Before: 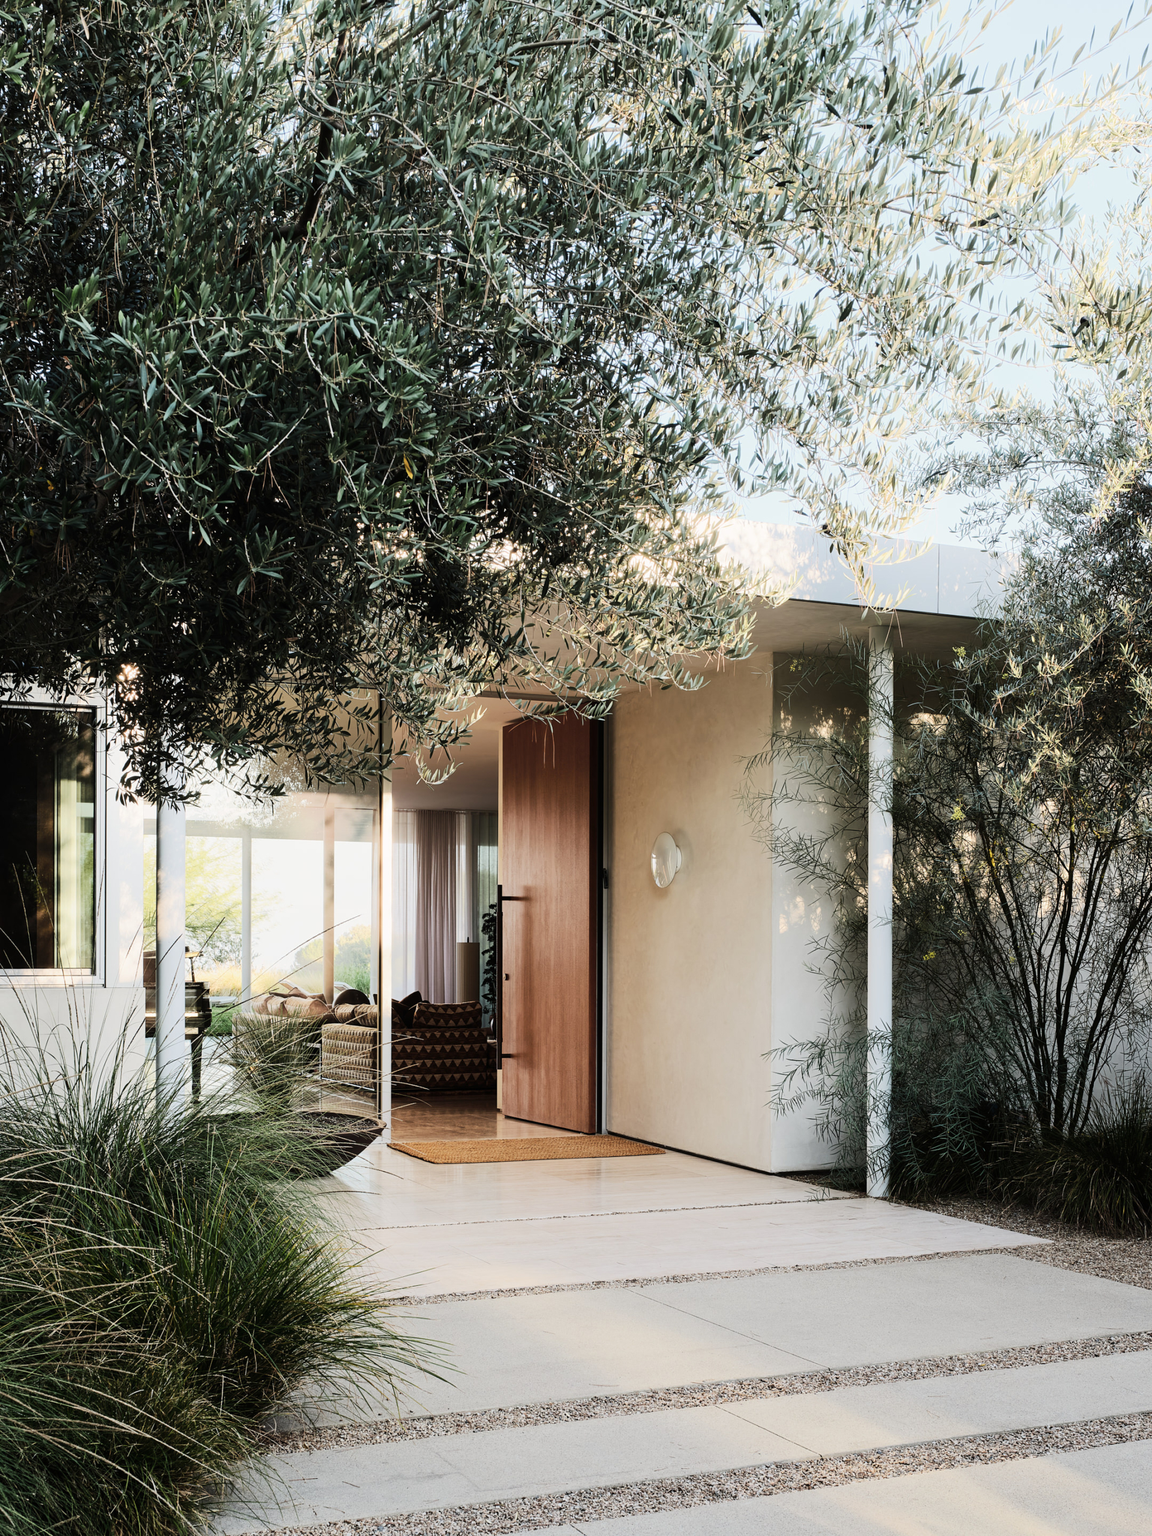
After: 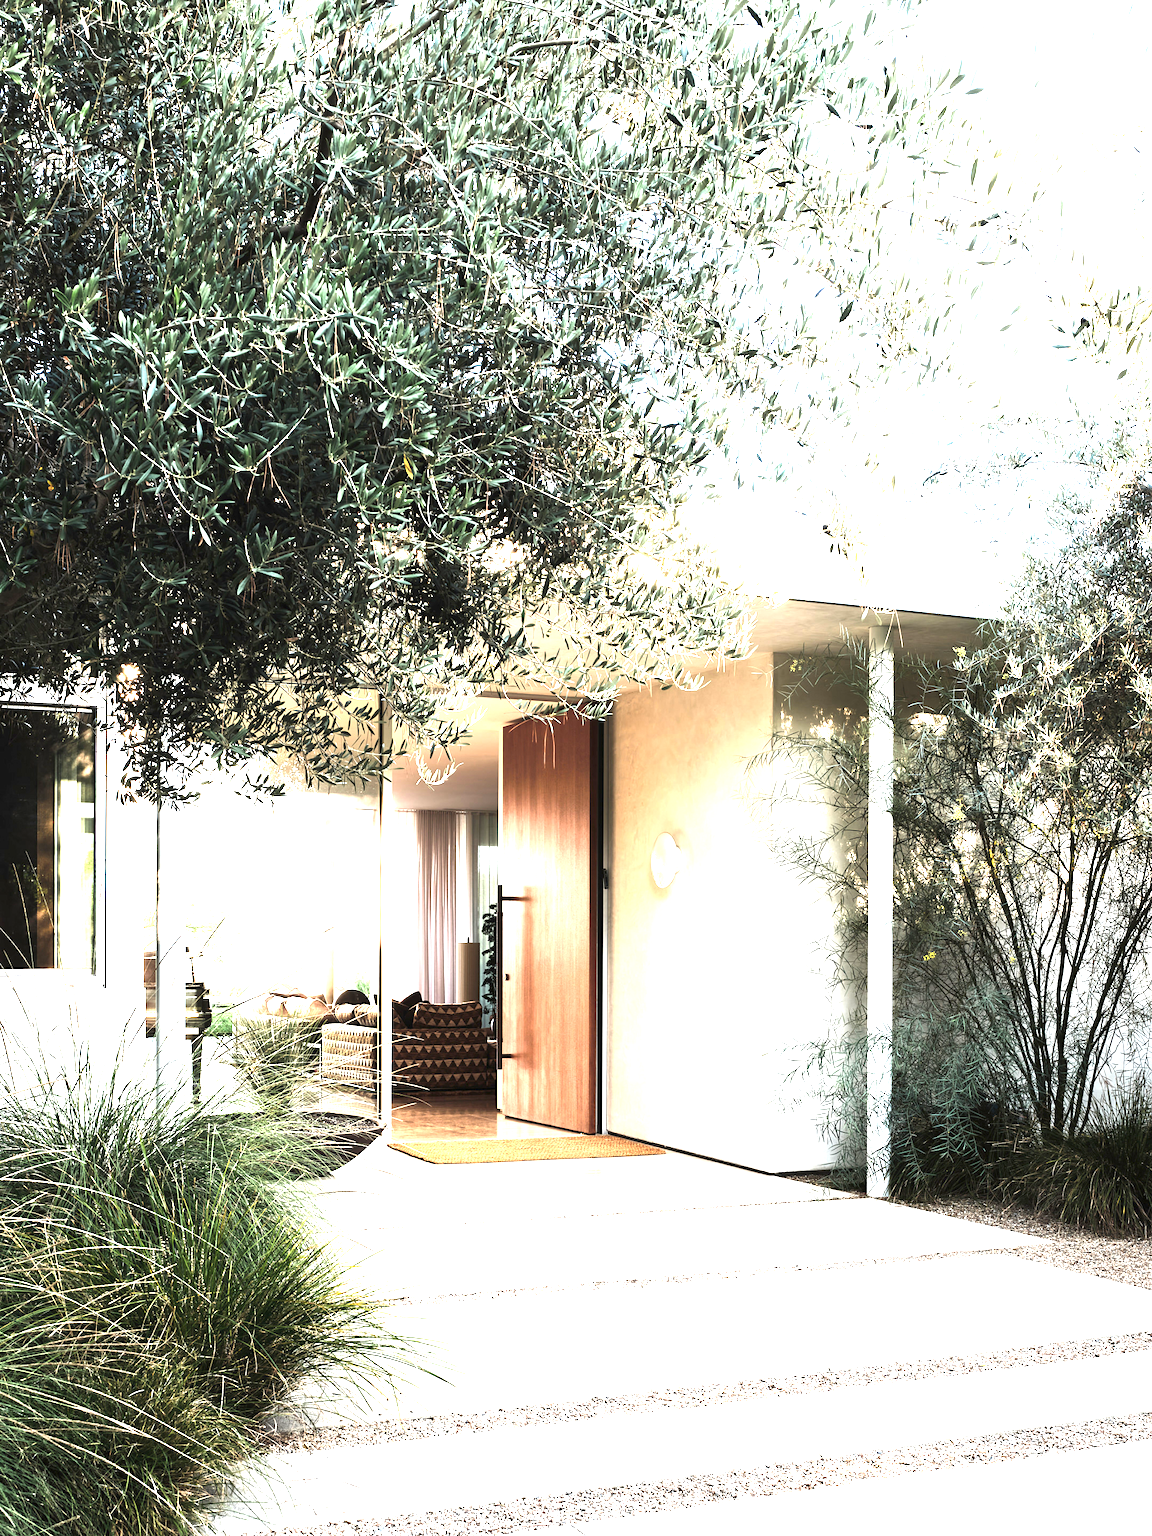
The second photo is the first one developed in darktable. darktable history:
exposure: black level correction 0, exposure 2 EV, compensate highlight preservation false
color balance rgb: perceptual saturation grading › global saturation -1%
